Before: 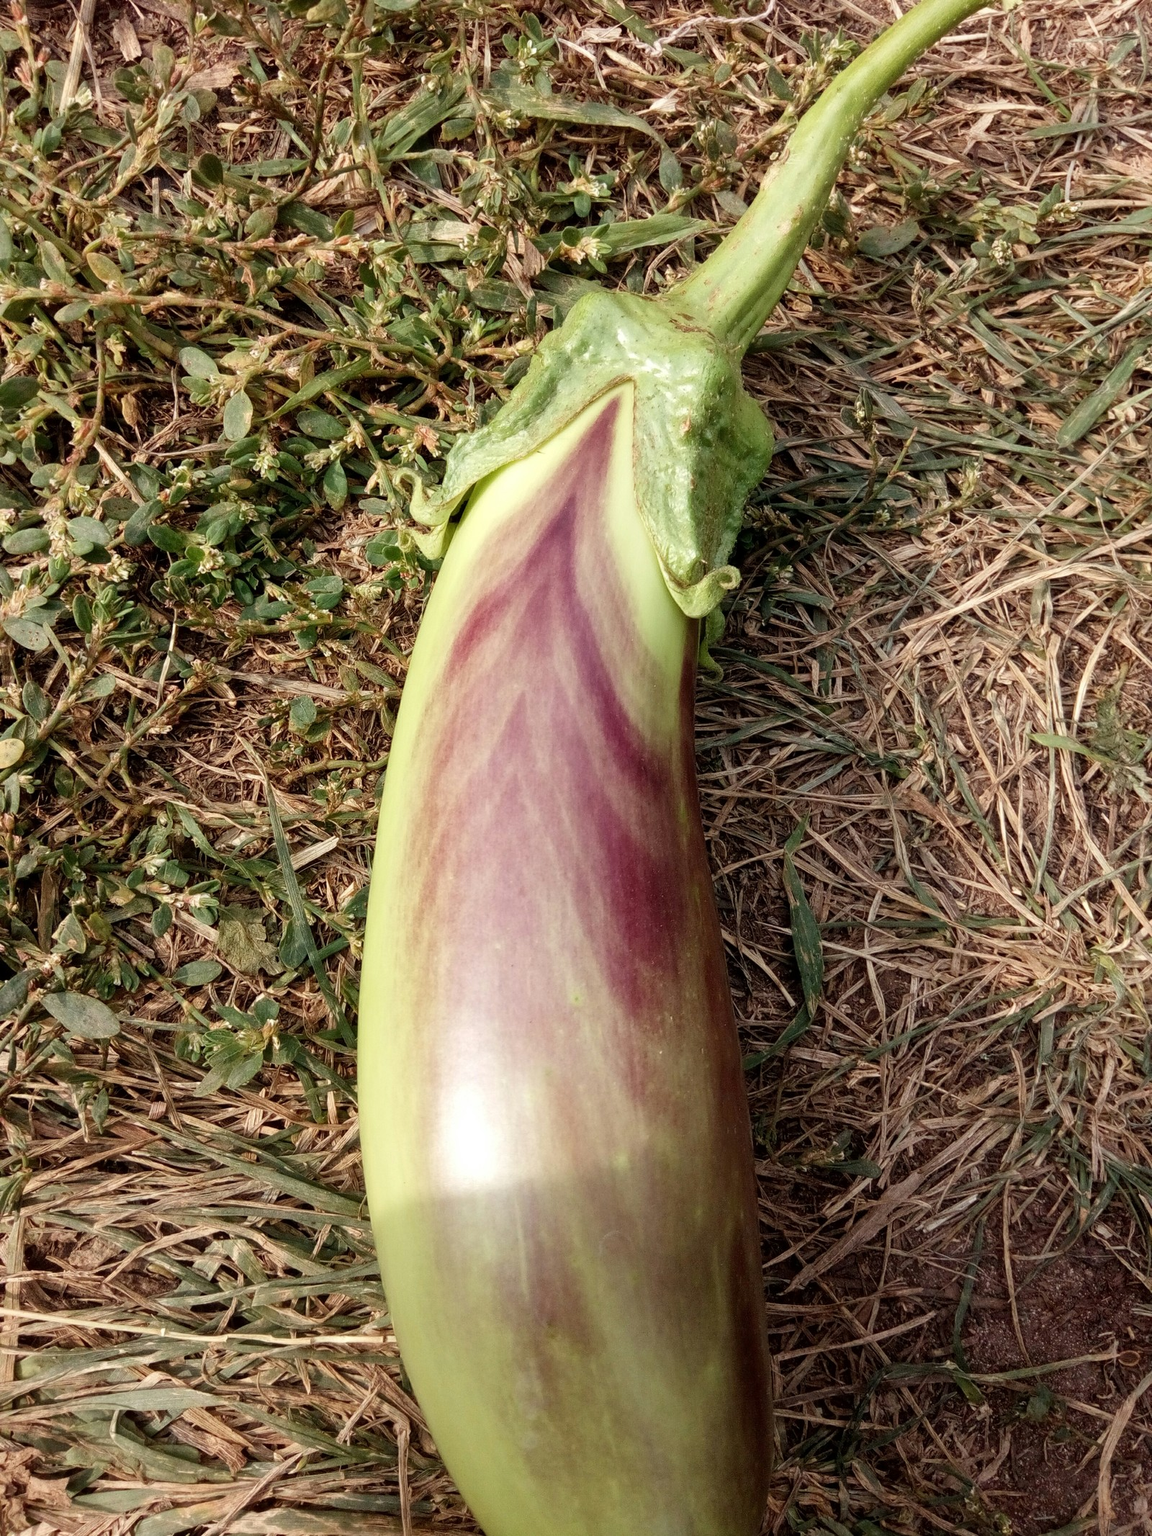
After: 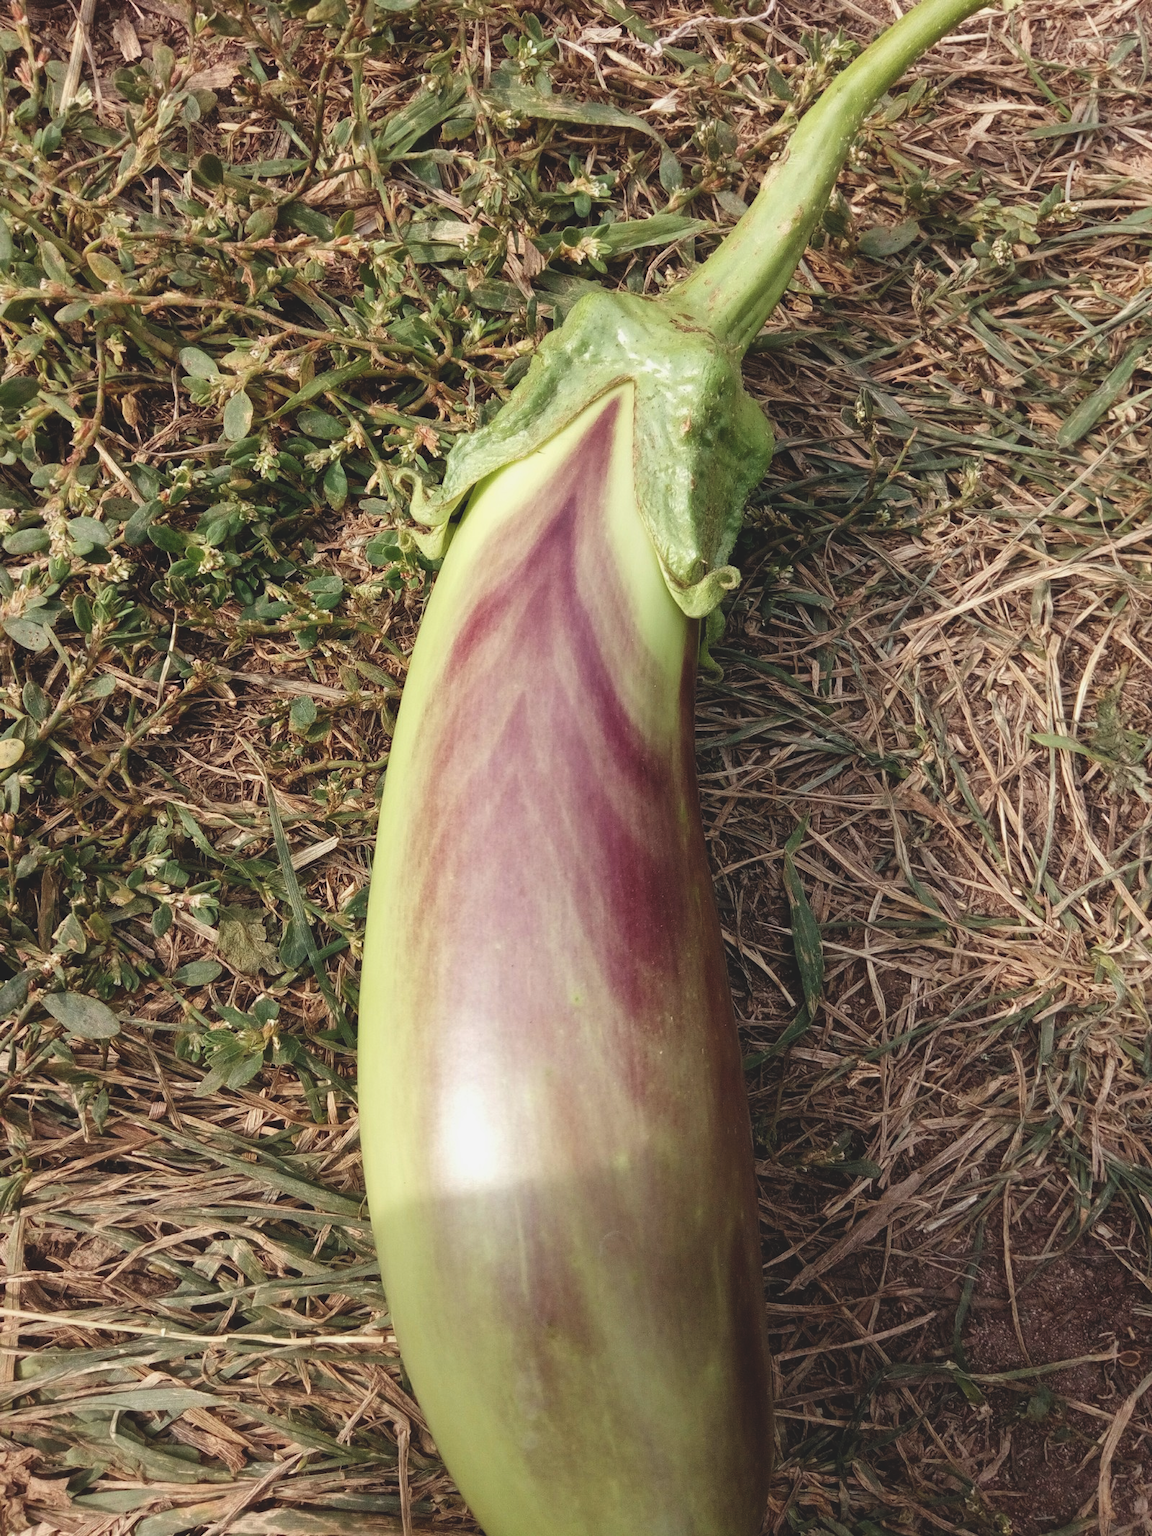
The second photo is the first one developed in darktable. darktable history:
exposure: black level correction -0.015, exposure -0.134 EV, compensate exposure bias true, compensate highlight preservation false
